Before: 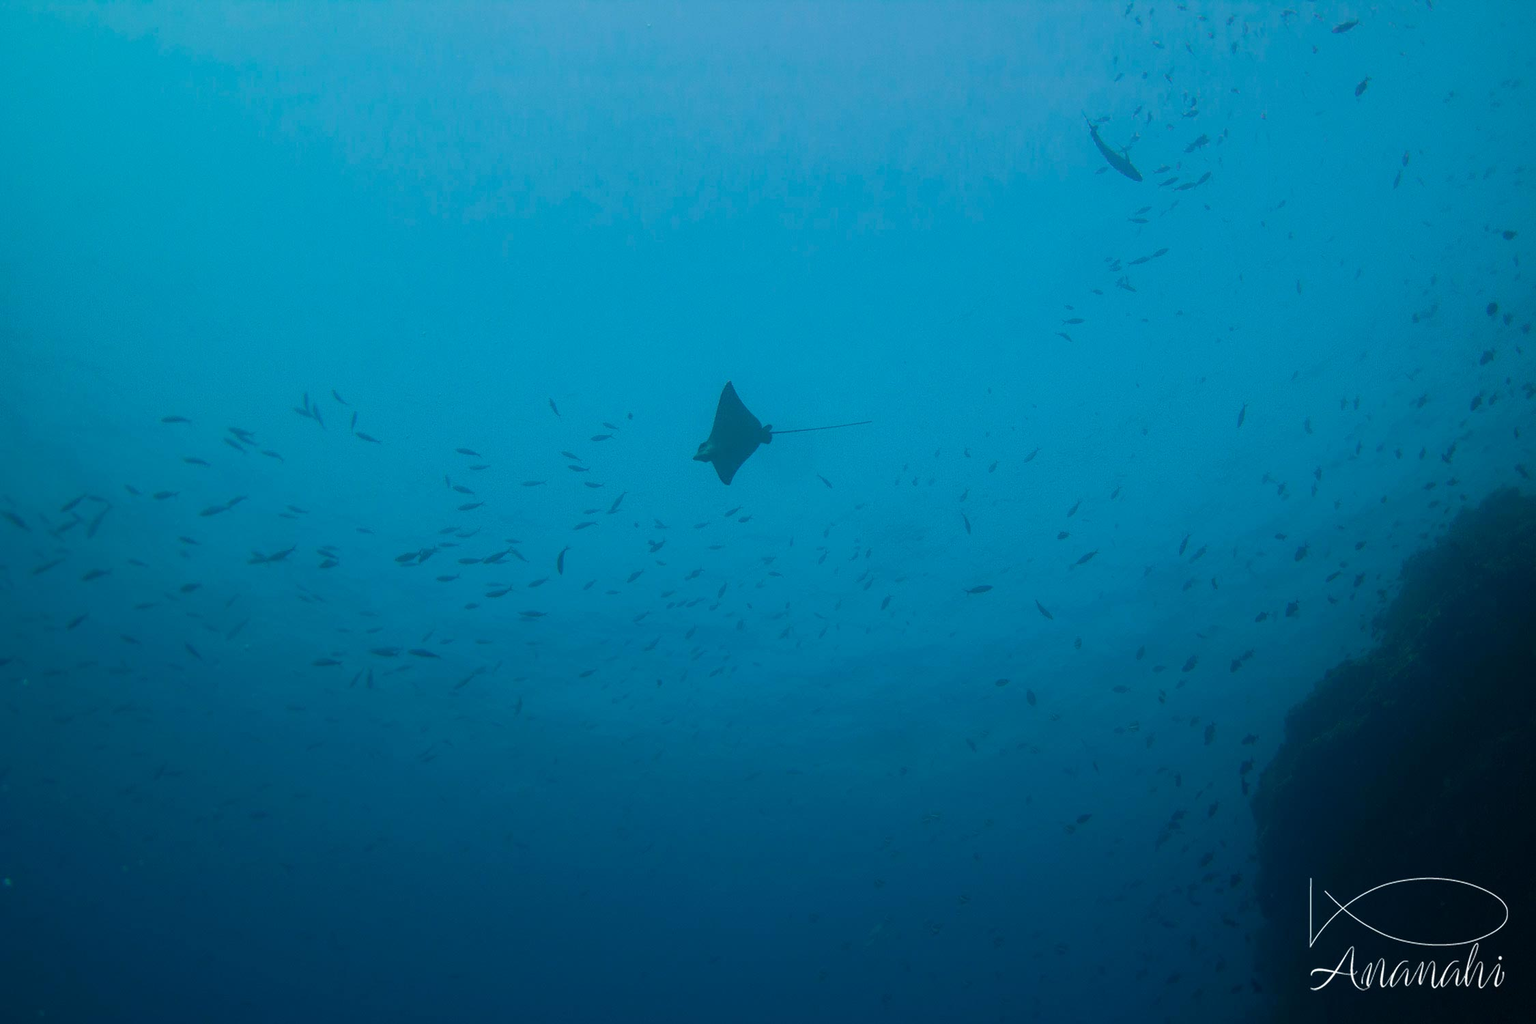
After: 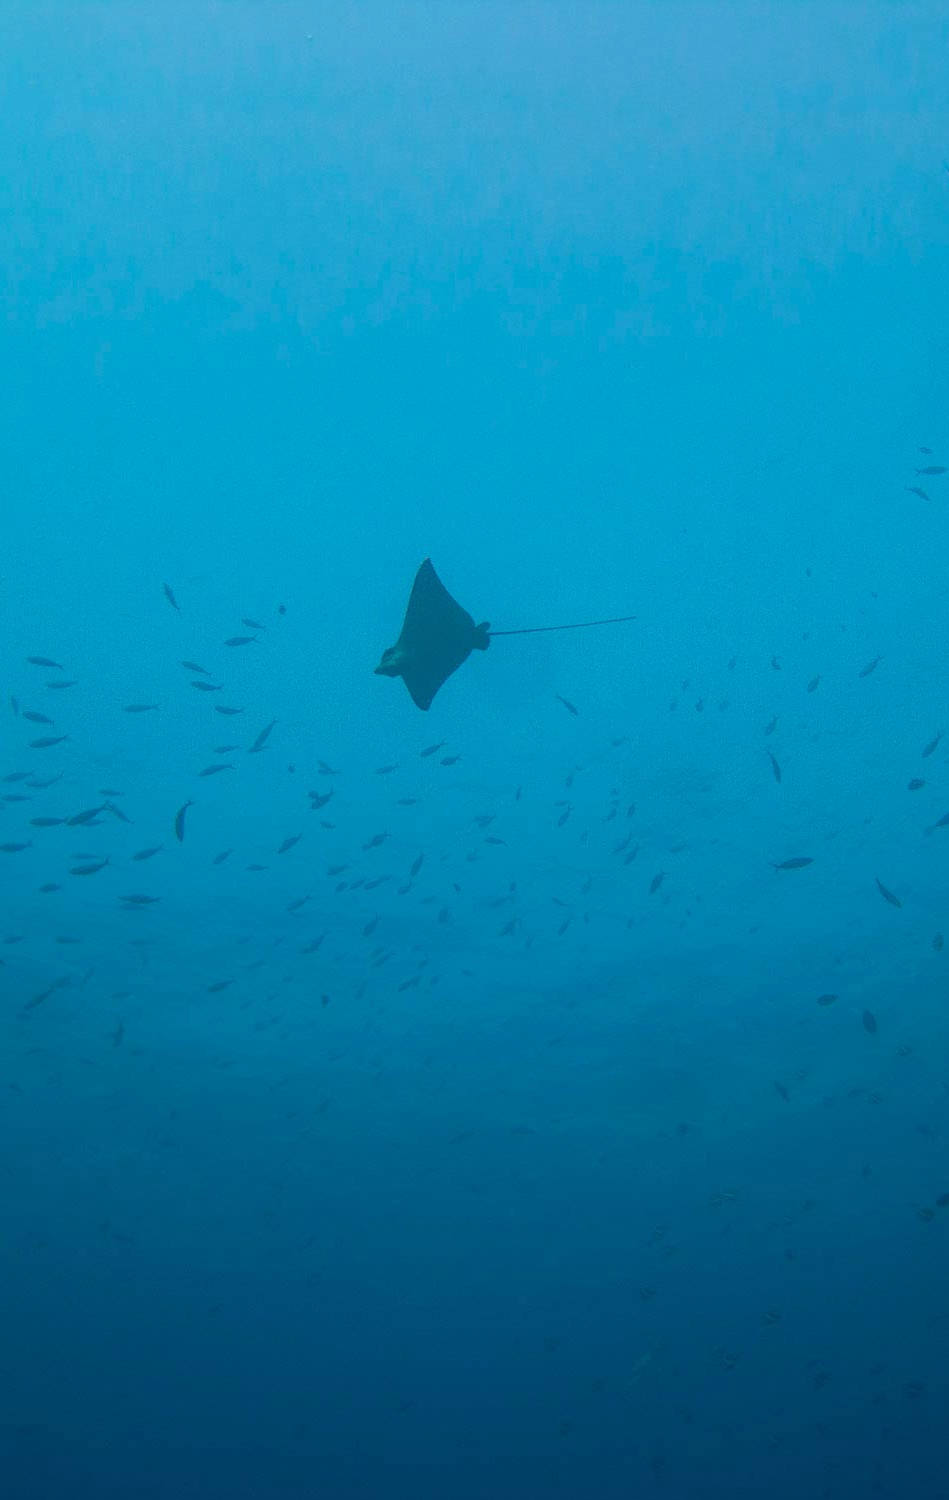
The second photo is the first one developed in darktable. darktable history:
crop: left 28.512%, right 29.278%
exposure: exposure 0.203 EV, compensate exposure bias true, compensate highlight preservation false
